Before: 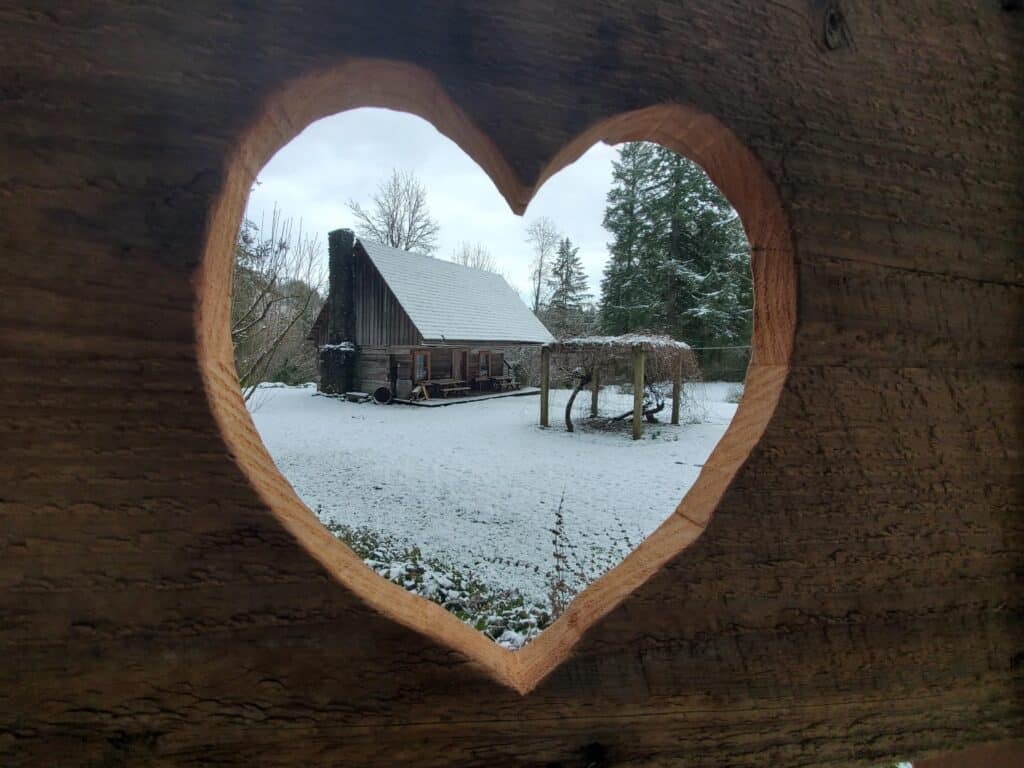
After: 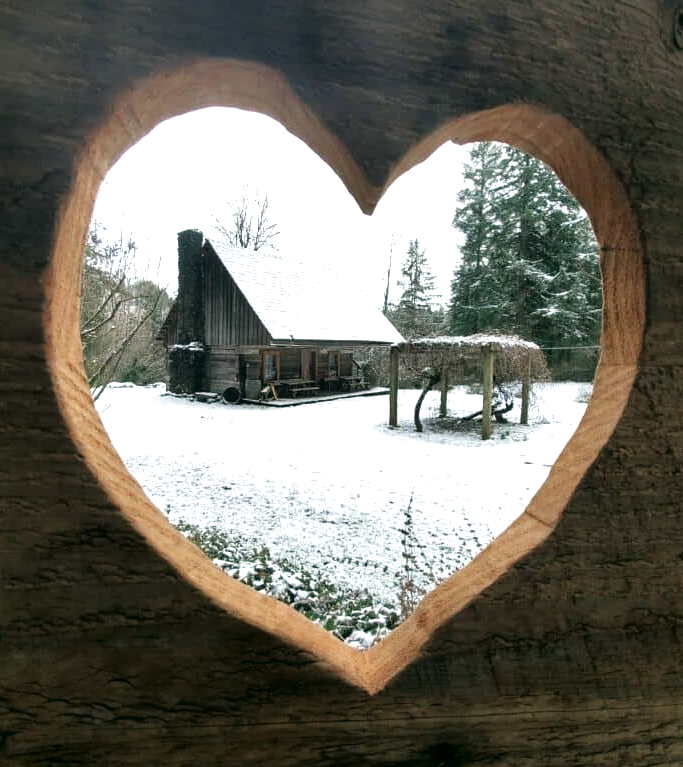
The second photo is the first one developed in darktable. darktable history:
color correction: highlights a* 3.96, highlights b* 4.96, shadows a* -7.14, shadows b* 4.74
color zones: curves: ch0 [(0, 0.5) (0.125, 0.4) (0.25, 0.5) (0.375, 0.4) (0.5, 0.4) (0.625, 0.35) (0.75, 0.35) (0.875, 0.5)]; ch1 [(0, 0.35) (0.125, 0.45) (0.25, 0.35) (0.375, 0.35) (0.5, 0.35) (0.625, 0.35) (0.75, 0.45) (0.875, 0.35)]; ch2 [(0, 0.6) (0.125, 0.5) (0.25, 0.5) (0.375, 0.6) (0.5, 0.6) (0.625, 0.5) (0.75, 0.5) (0.875, 0.5)]
crop and rotate: left 14.834%, right 18.458%
exposure: black level correction 0.001, exposure 0.498 EV, compensate exposure bias true, compensate highlight preservation false
velvia: strength 14.45%
shadows and highlights: shadows 12.68, white point adjustment 1.33, soften with gaussian
tone equalizer: -8 EV -0.782 EV, -7 EV -0.729 EV, -6 EV -0.607 EV, -5 EV -0.41 EV, -3 EV 0.377 EV, -2 EV 0.6 EV, -1 EV 0.685 EV, +0 EV 0.728 EV
